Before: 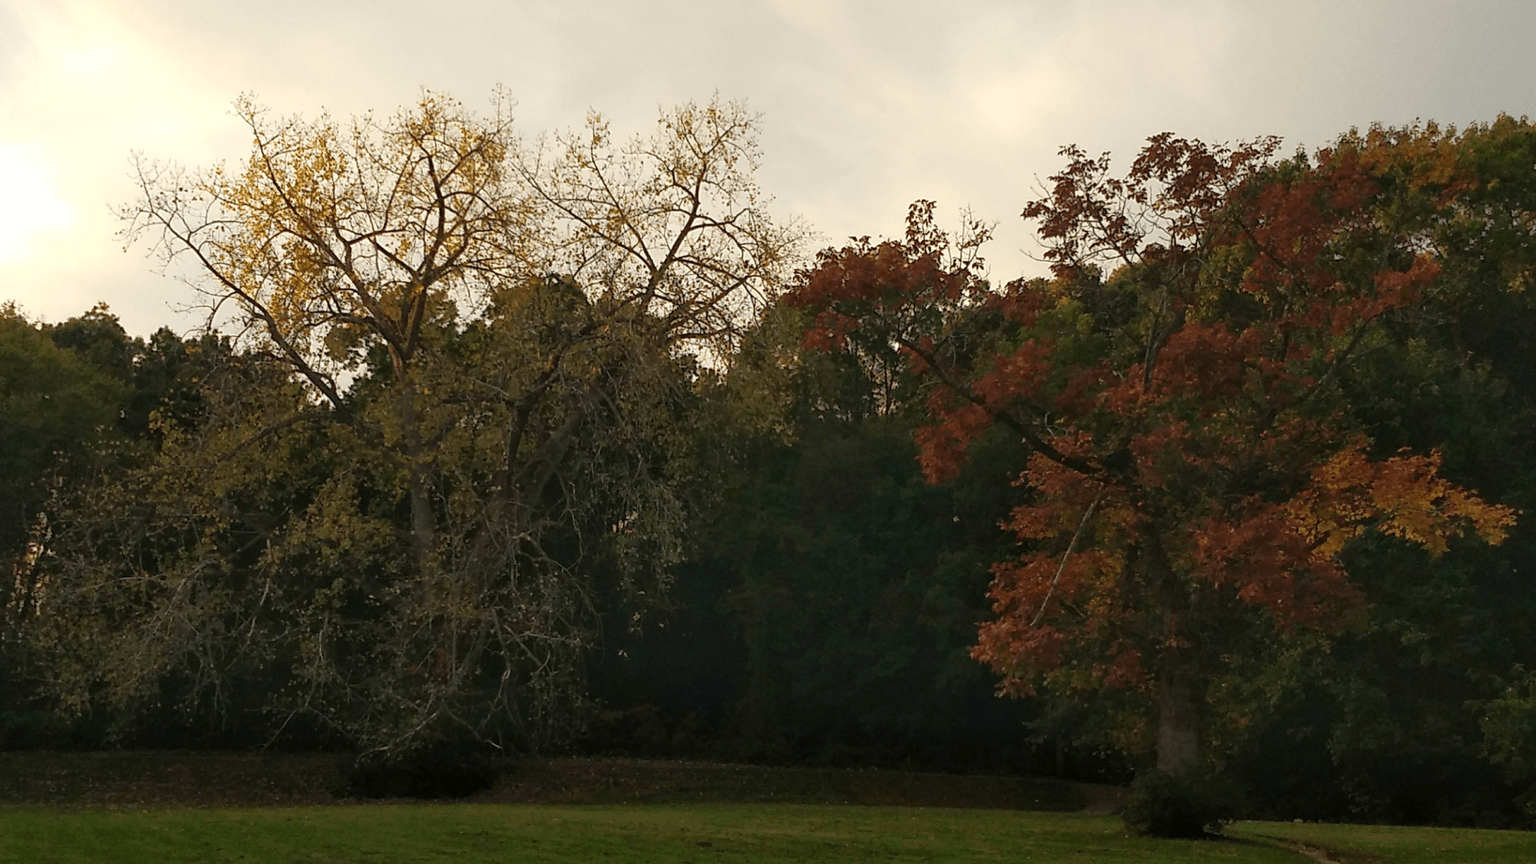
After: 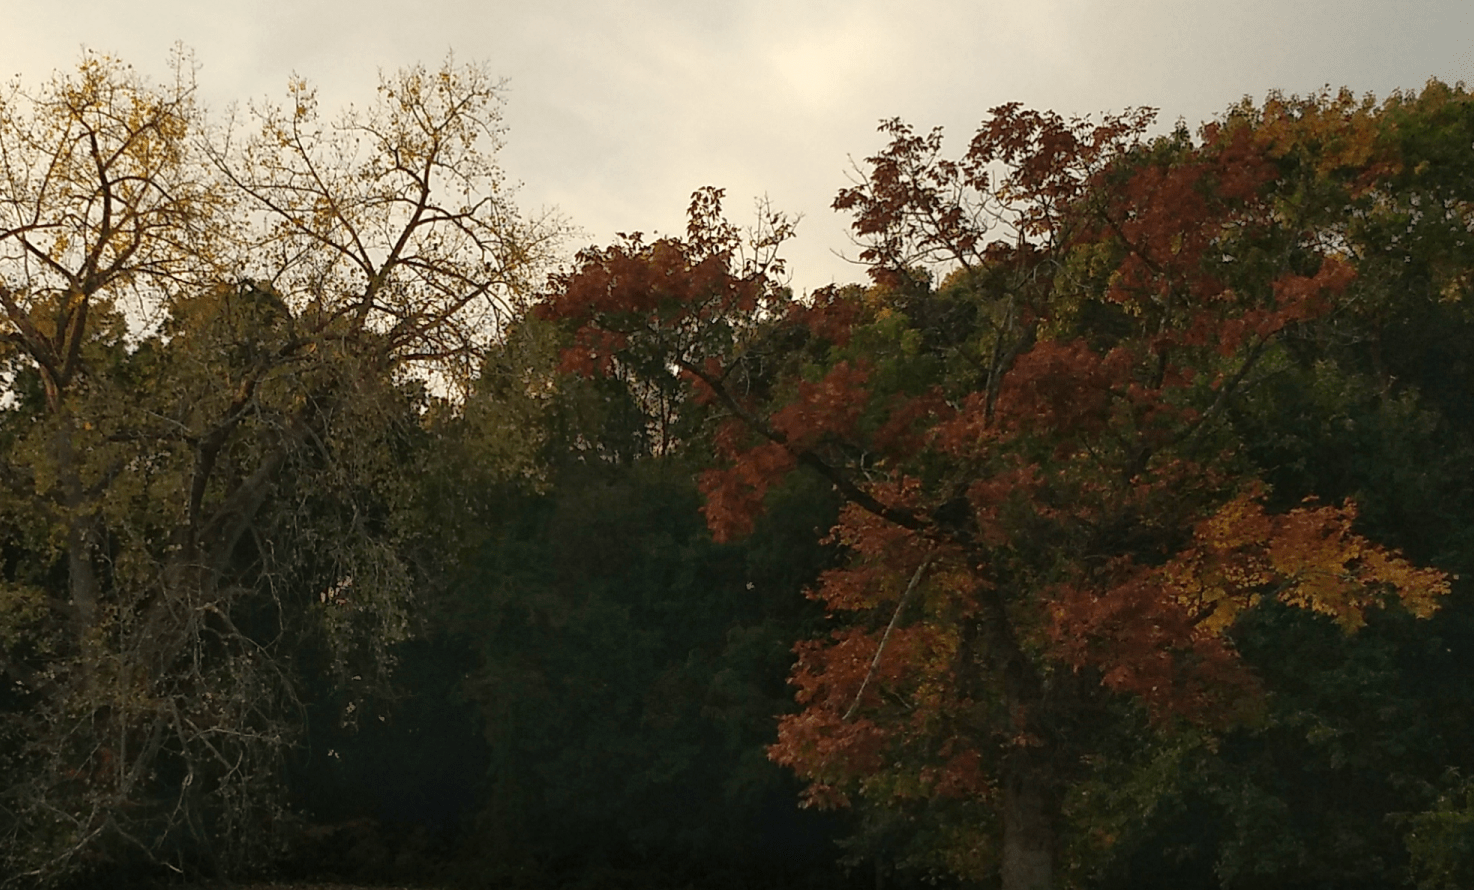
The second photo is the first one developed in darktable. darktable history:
crop: left 23.204%, top 5.924%, bottom 11.638%
base curve: curves: ch0 [(0, 0) (0.472, 0.455) (1, 1)]
